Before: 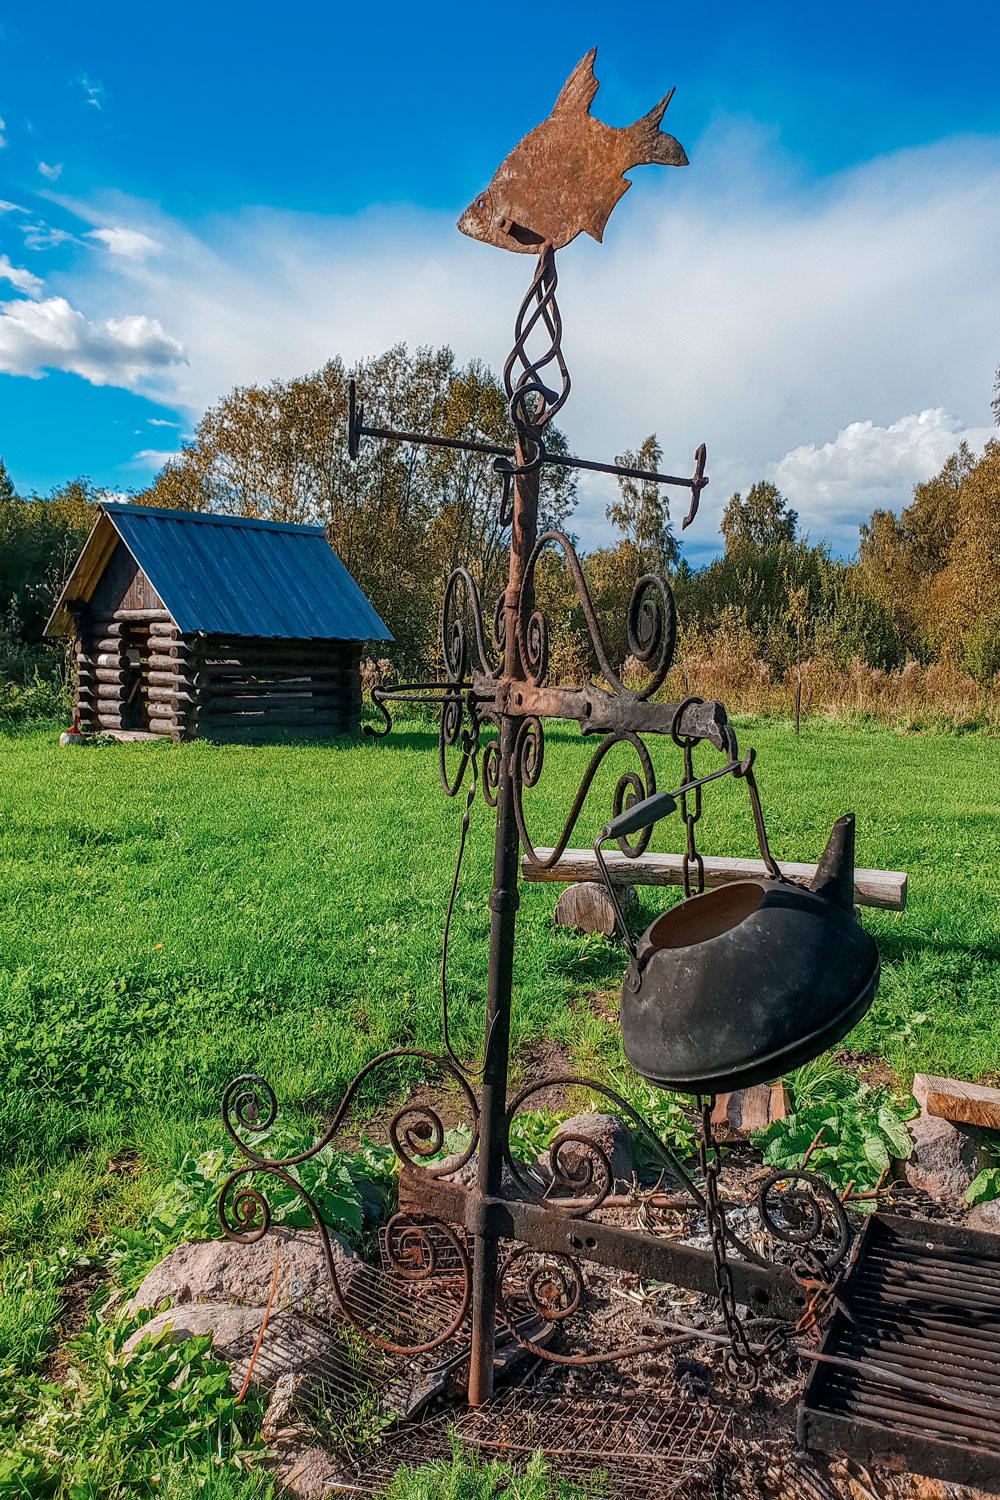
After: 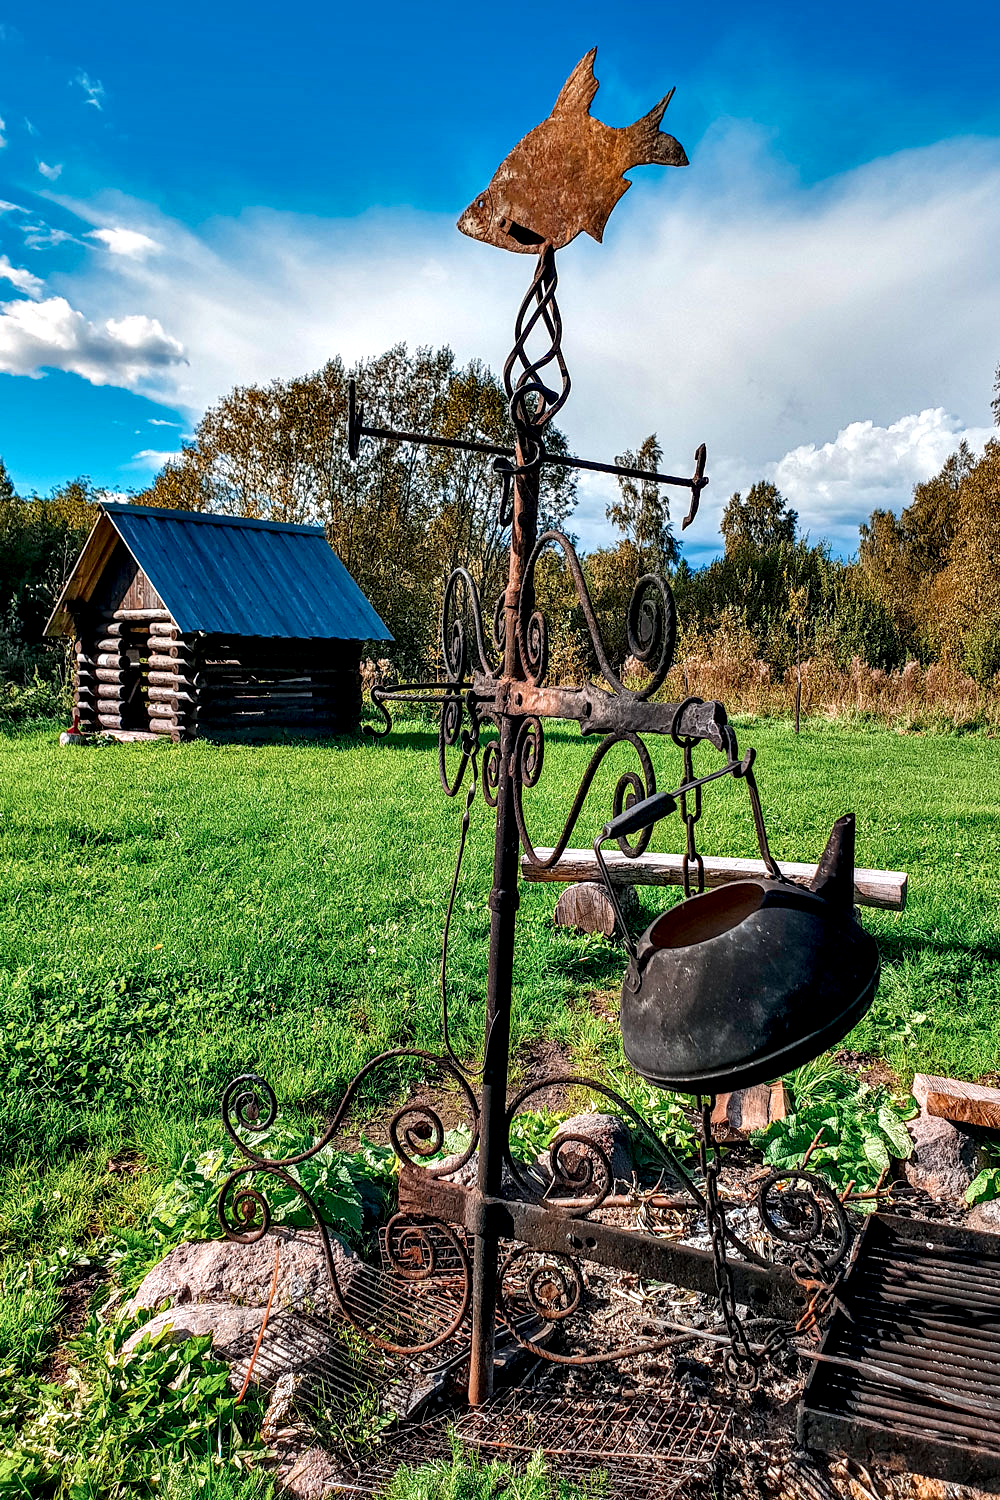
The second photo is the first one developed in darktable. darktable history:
contrast equalizer: octaves 7, y [[0.6 ×6], [0.55 ×6], [0 ×6], [0 ×6], [0 ×6]]
local contrast: highlights 100%, shadows 100%, detail 120%, midtone range 0.2
